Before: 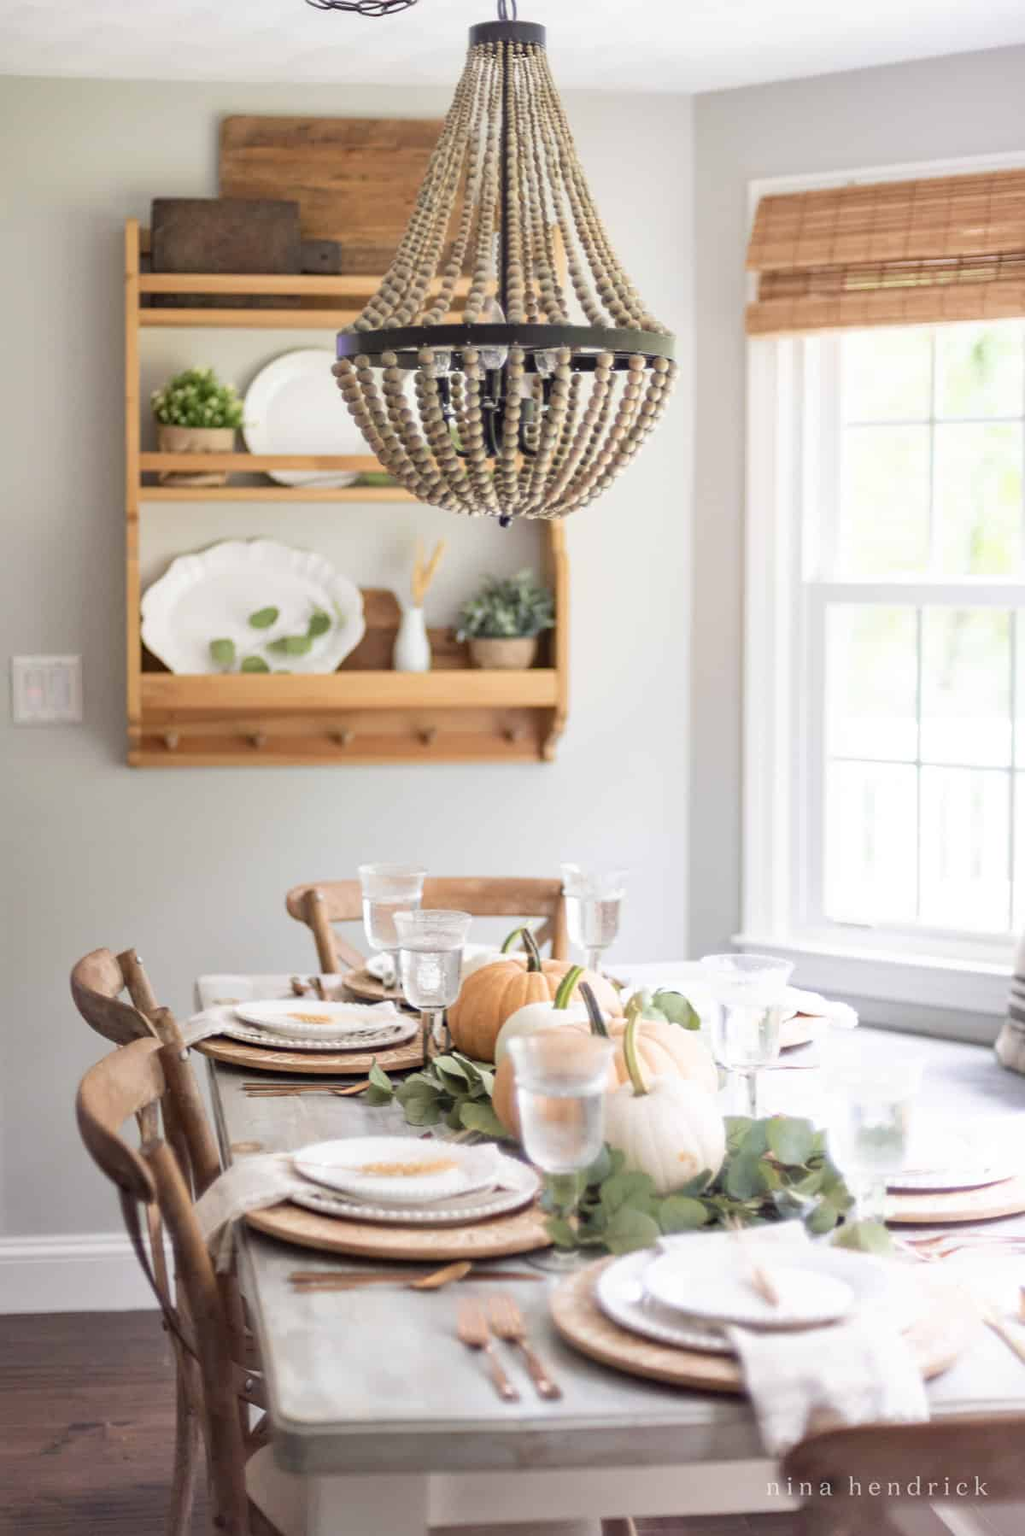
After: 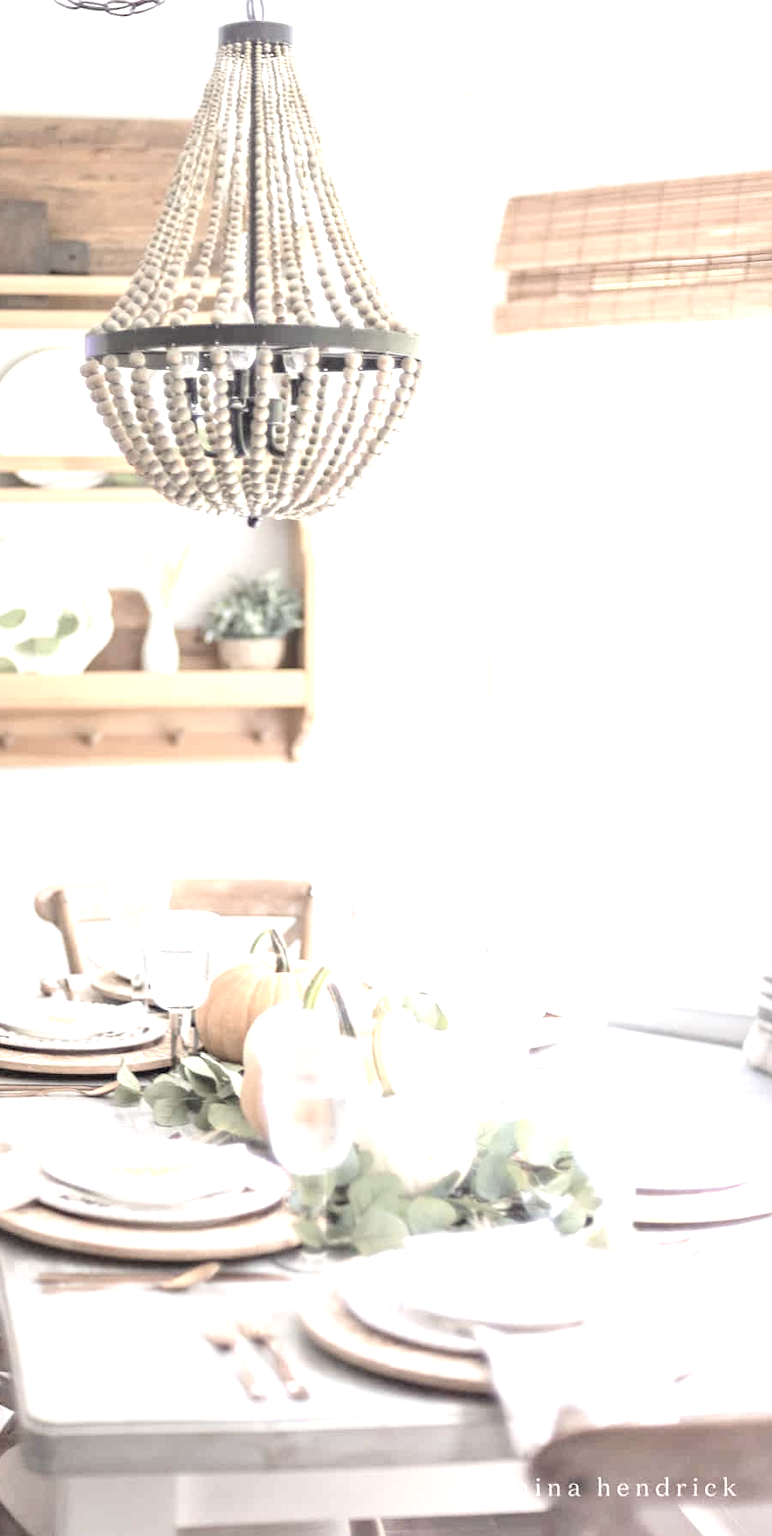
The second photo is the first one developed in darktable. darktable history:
exposure: black level correction 0, exposure 1.198 EV, compensate exposure bias true, compensate highlight preservation false
contrast brightness saturation: brightness 0.18, saturation -0.5
crop and rotate: left 24.6%
